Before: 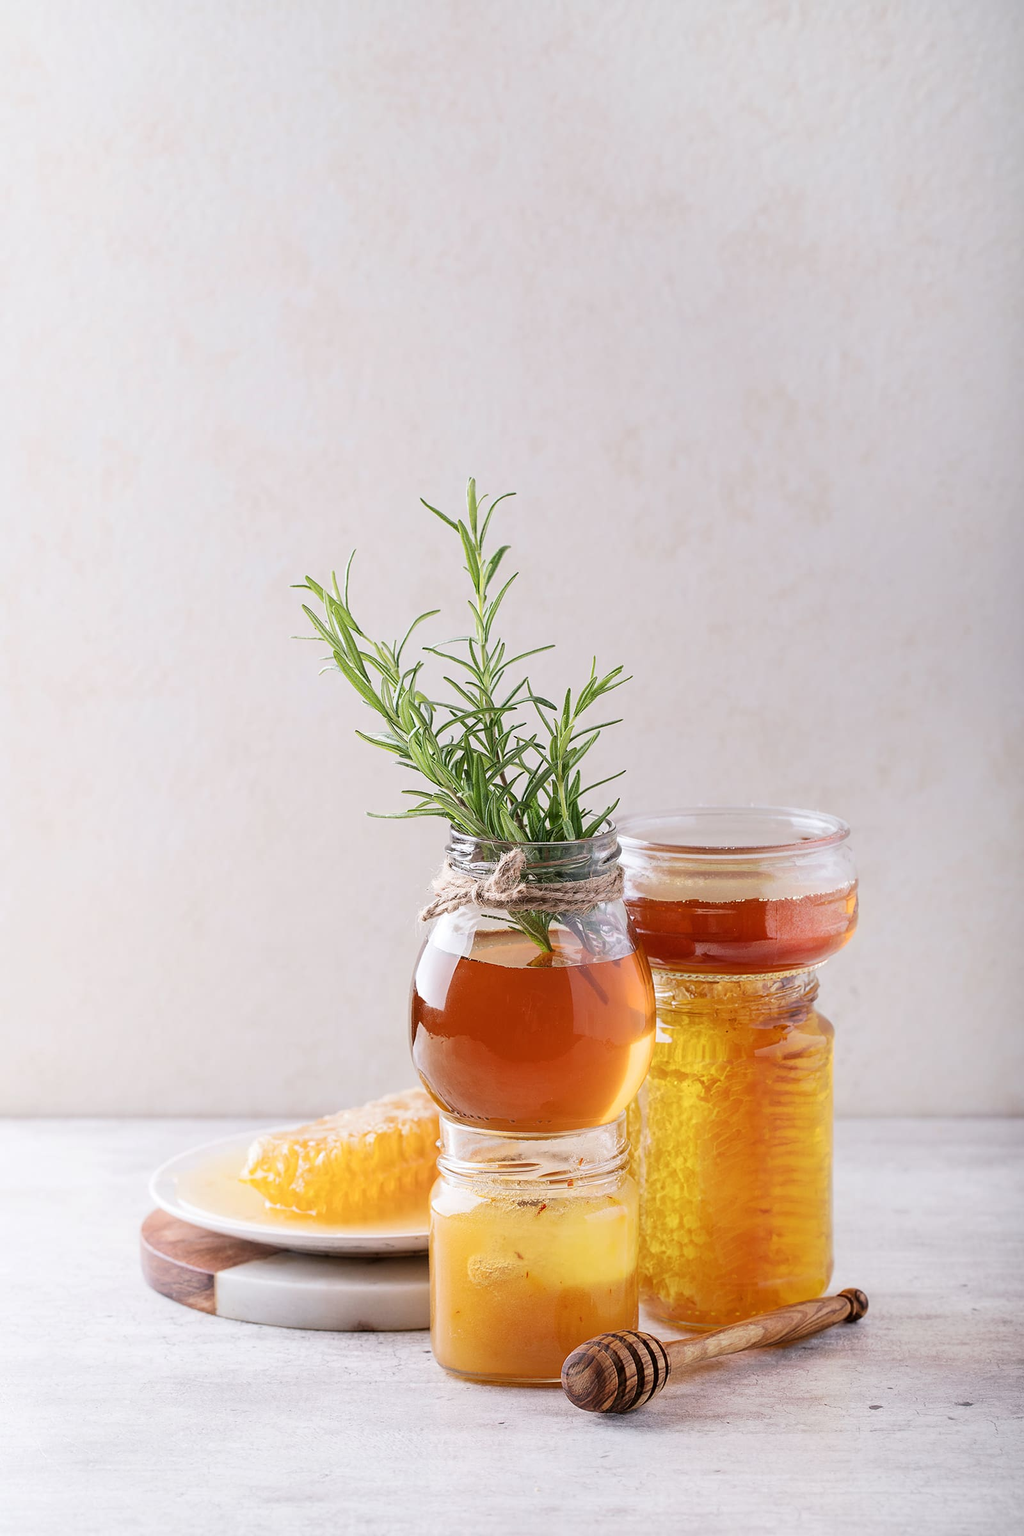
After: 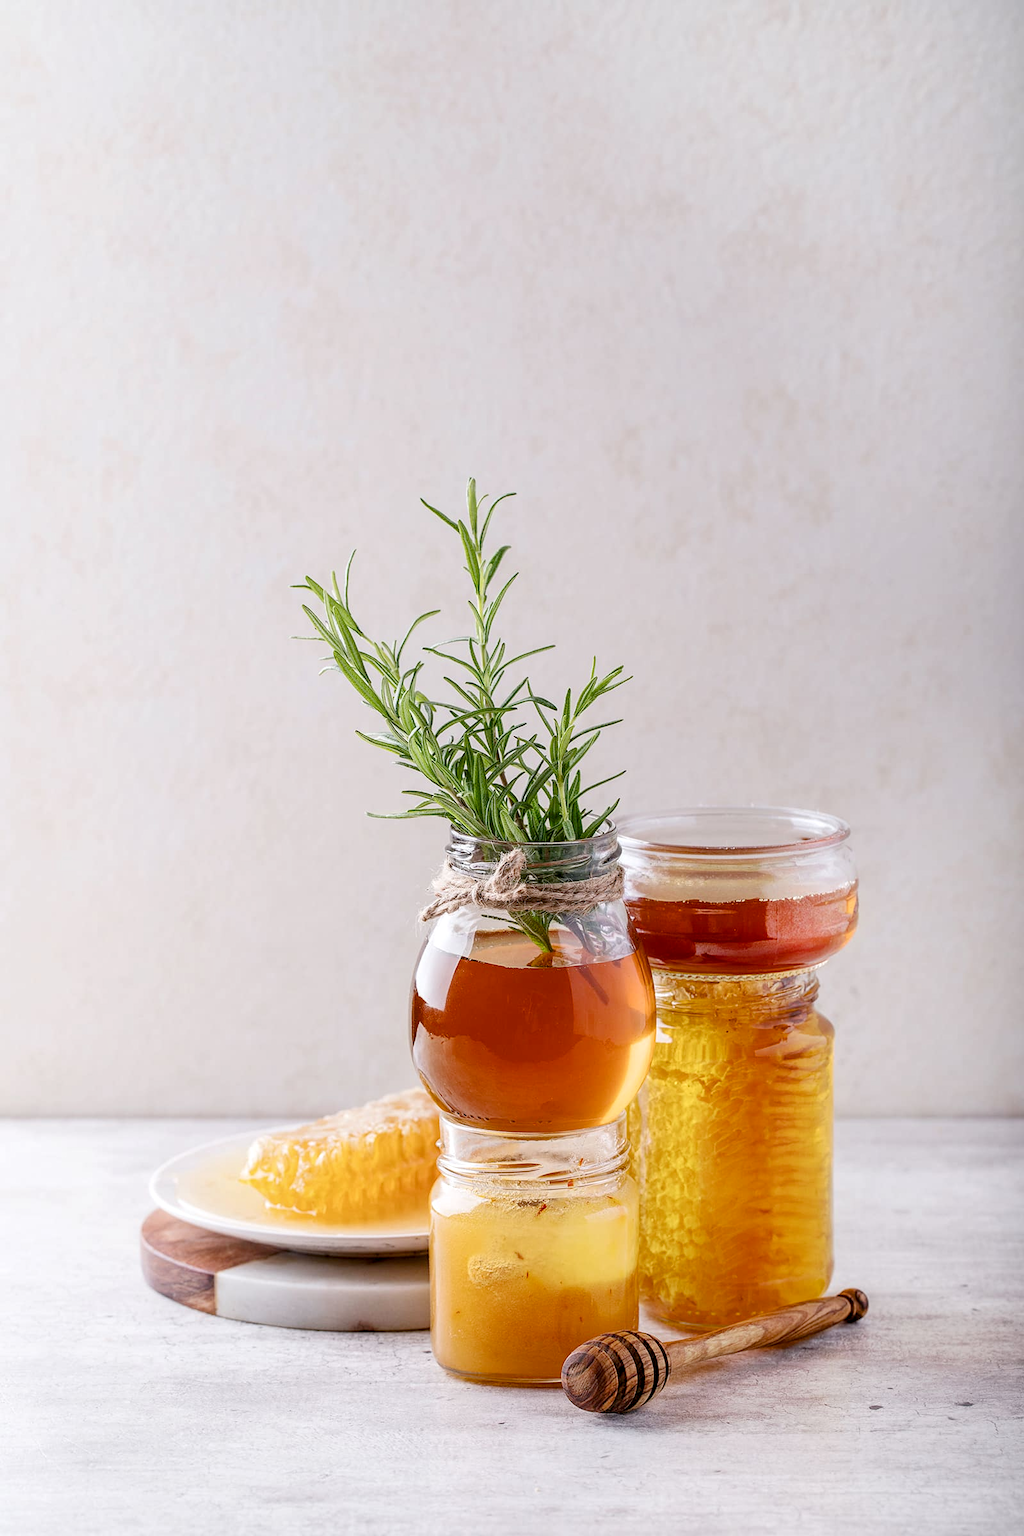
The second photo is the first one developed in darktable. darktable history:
exposure: black level correction 0.001, compensate highlight preservation false
color balance rgb: perceptual saturation grading › global saturation 20%, perceptual saturation grading › highlights -25%, perceptual saturation grading › shadows 25%
local contrast: on, module defaults
